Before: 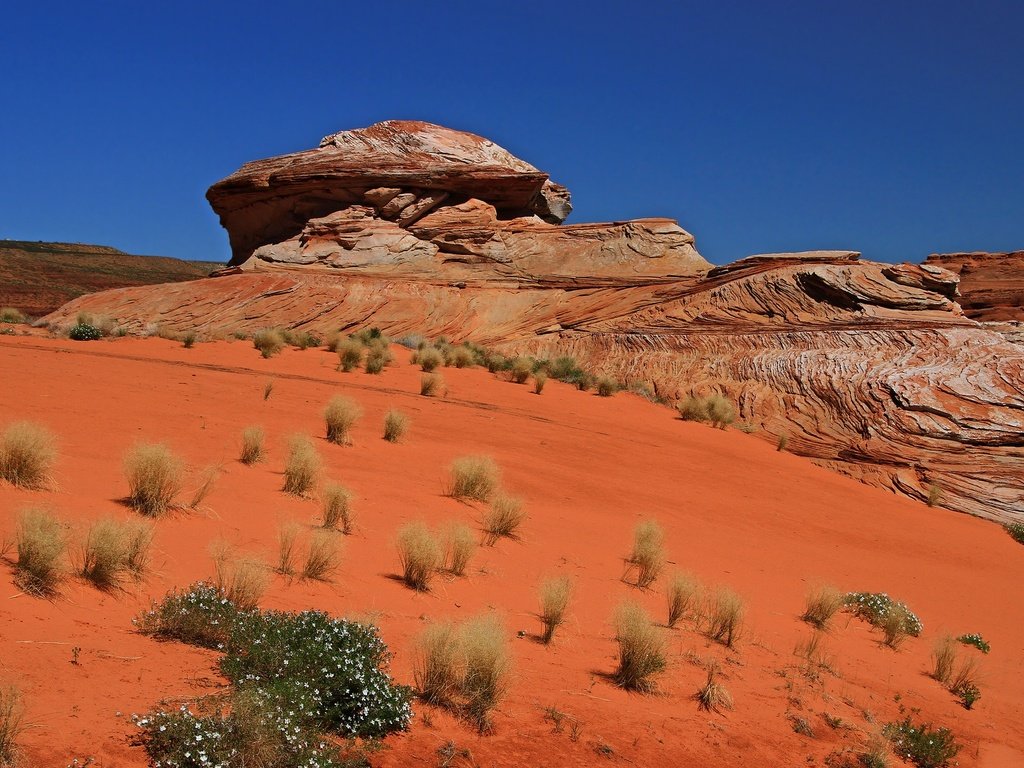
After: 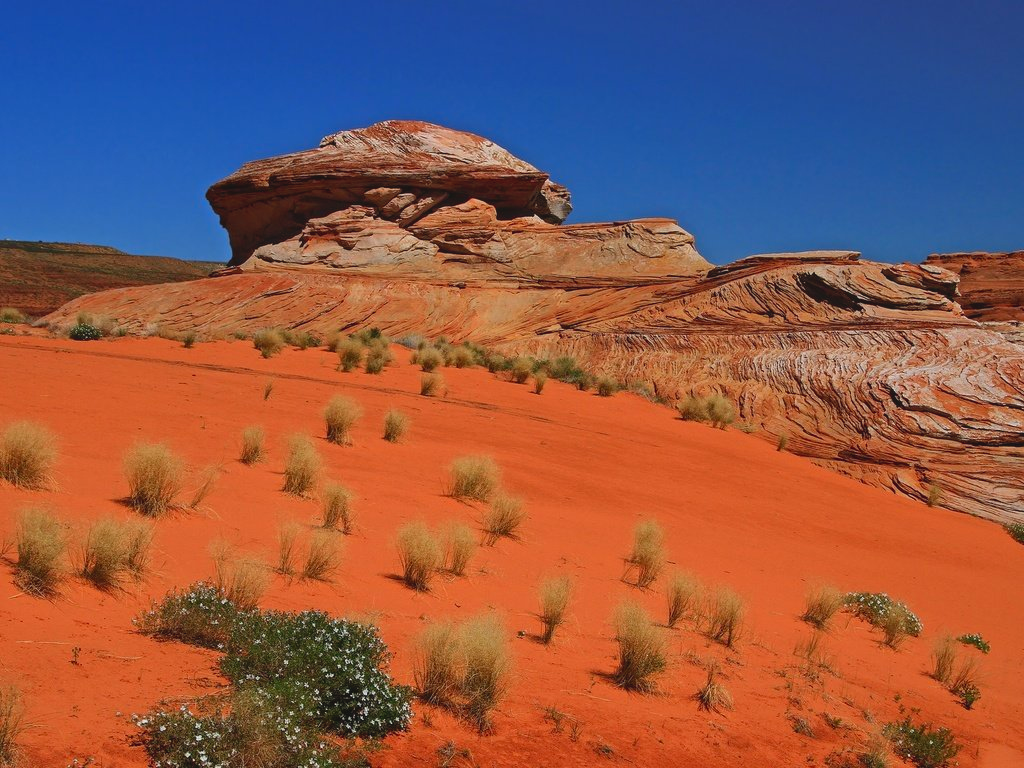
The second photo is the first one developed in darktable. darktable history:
lowpass: radius 0.1, contrast 0.85, saturation 1.1, unbound 0
local contrast: highlights 100%, shadows 100%, detail 120%, midtone range 0.2
